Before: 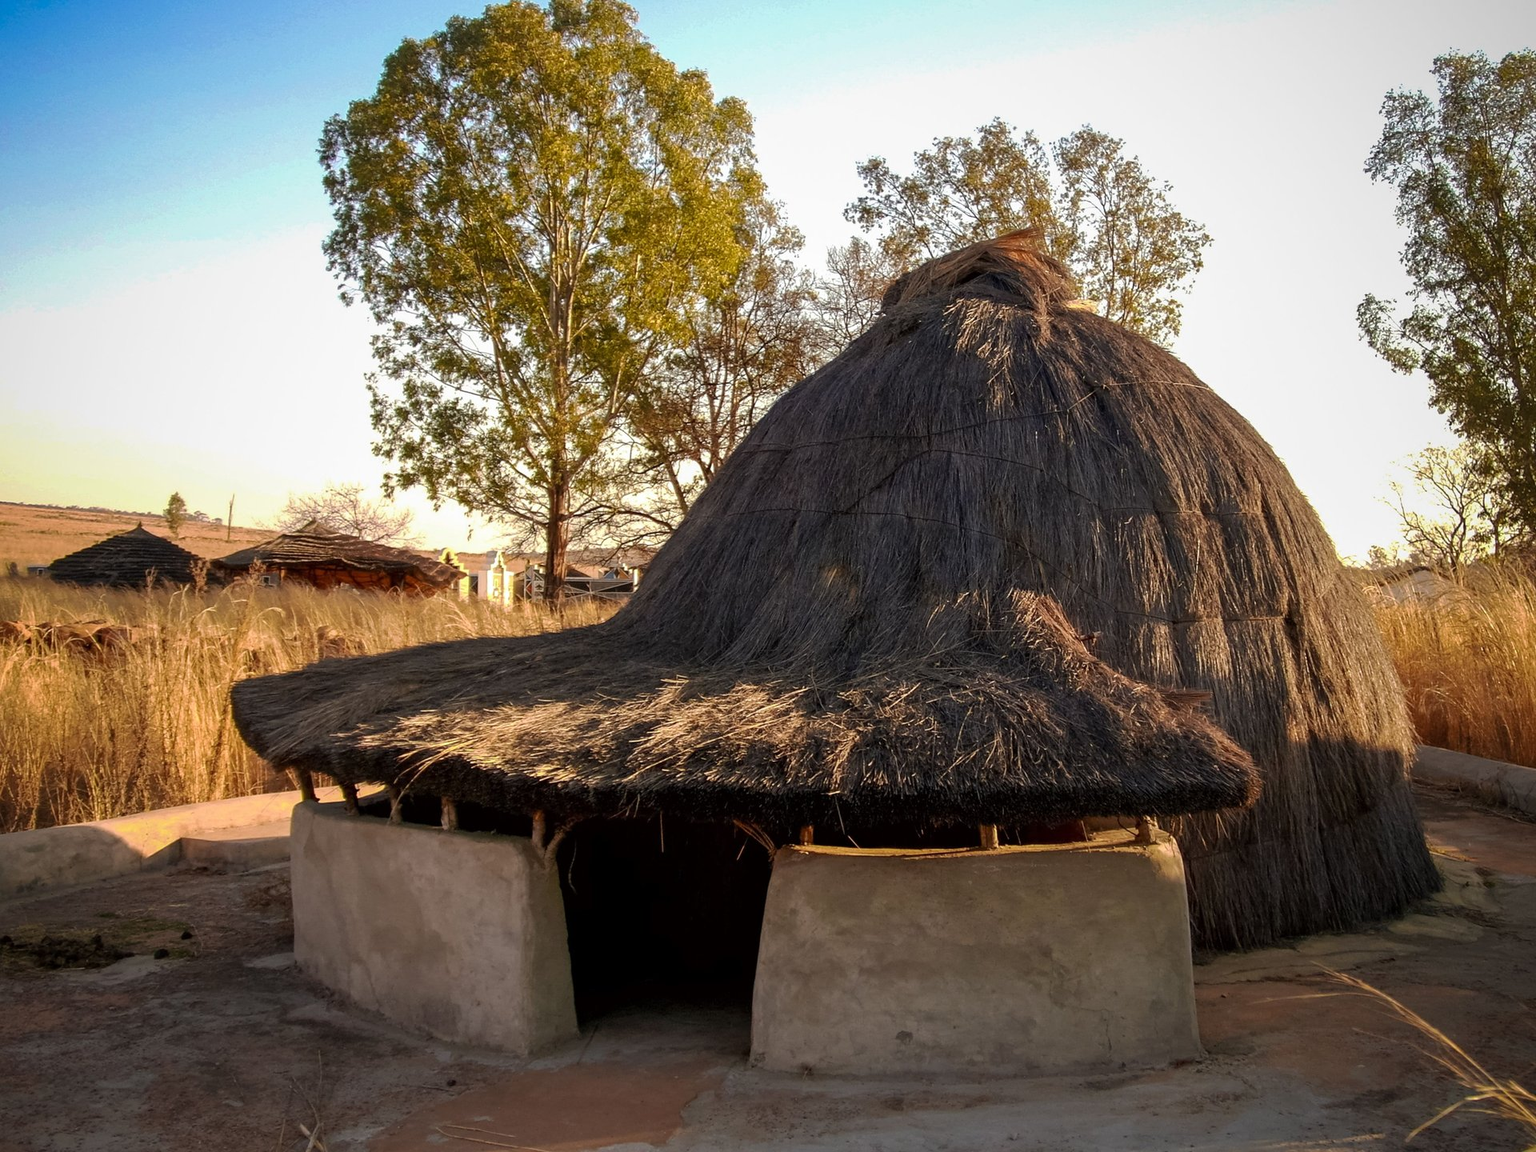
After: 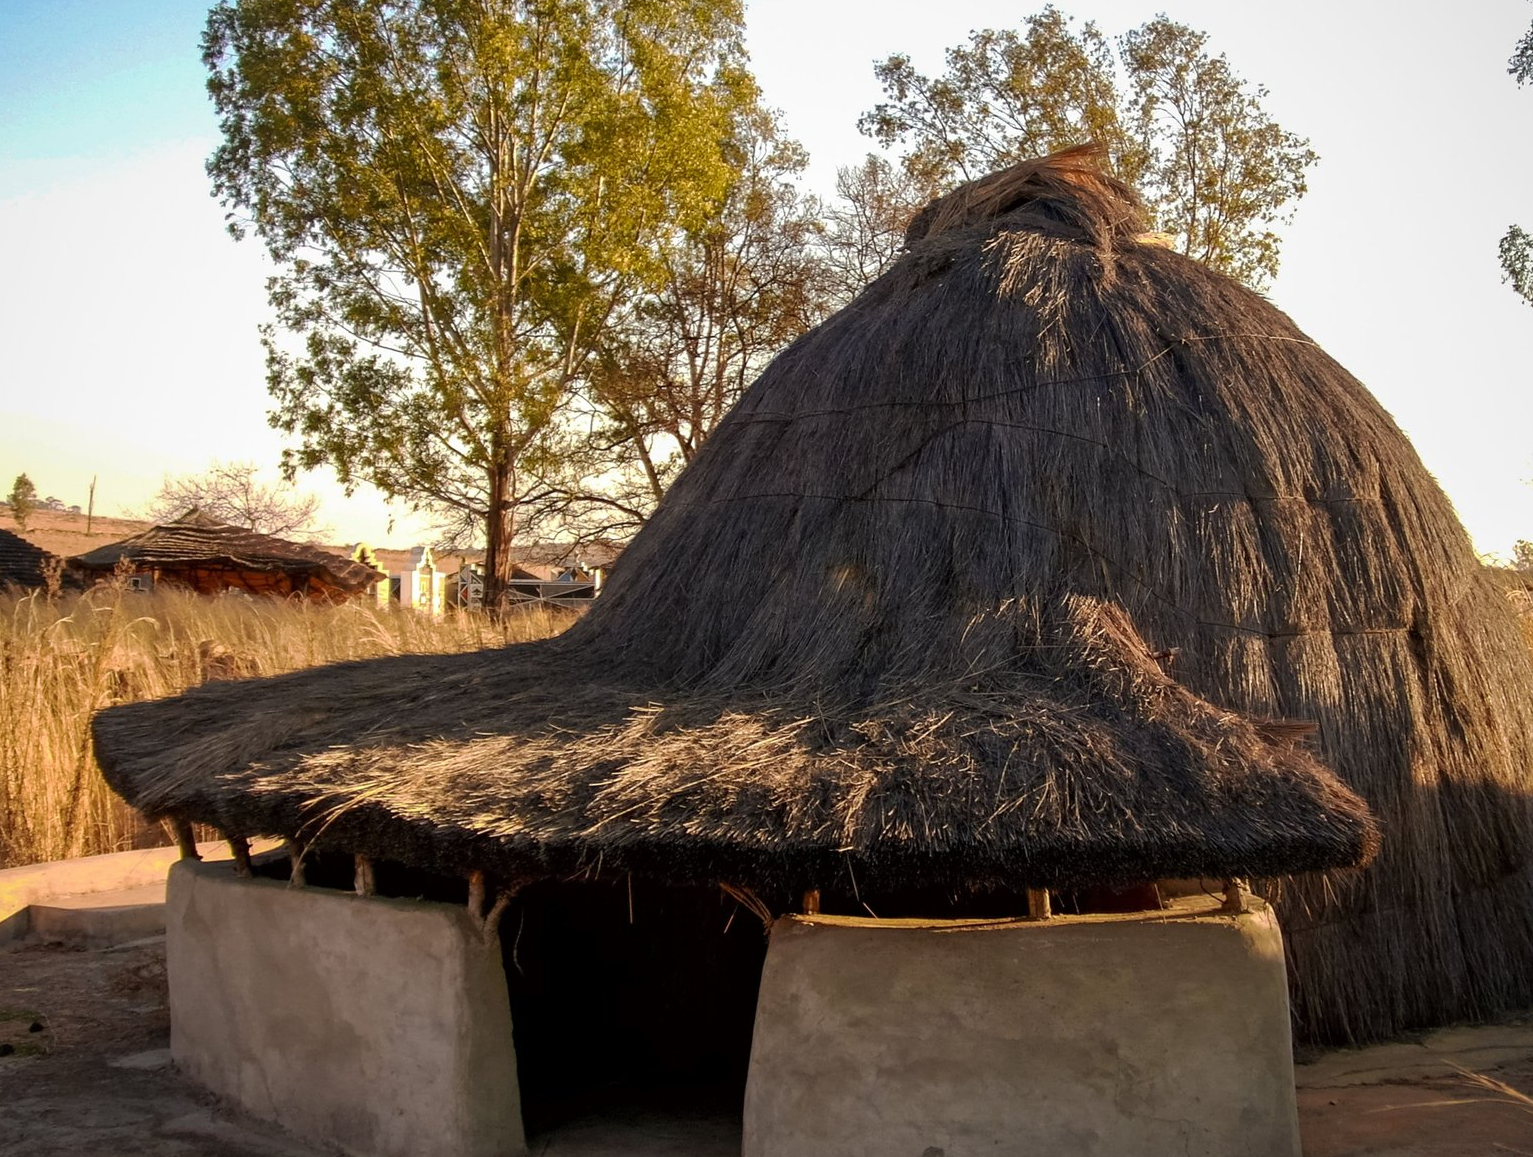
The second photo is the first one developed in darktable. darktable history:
crop and rotate: left 10.281%, top 9.893%, right 9.859%, bottom 9.72%
